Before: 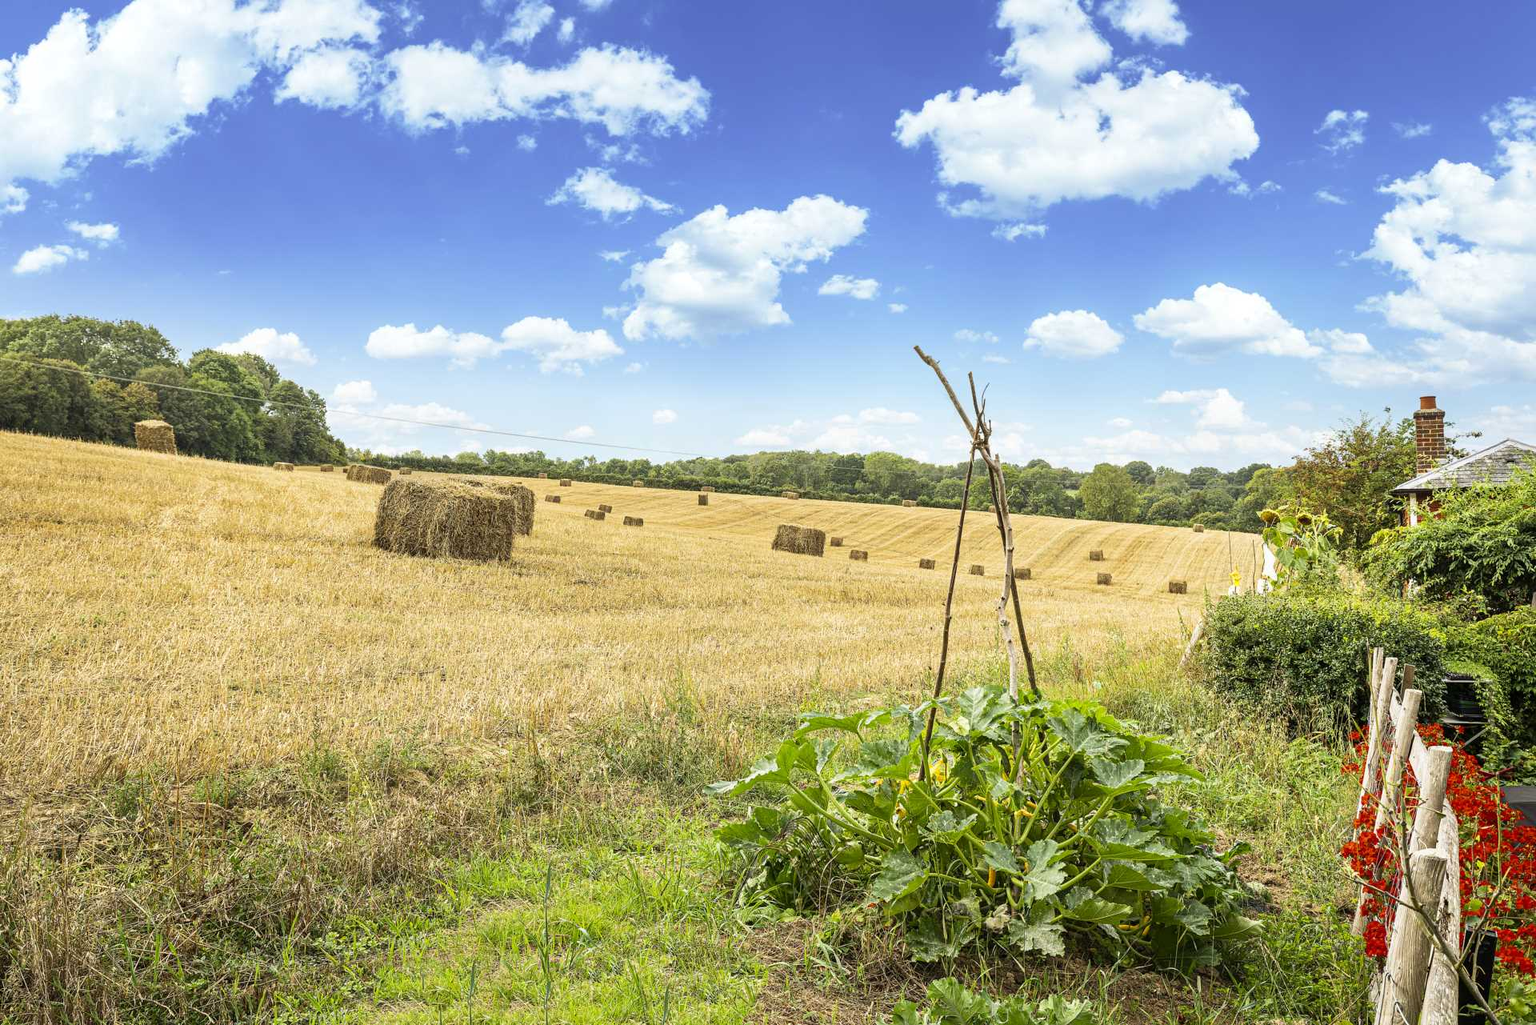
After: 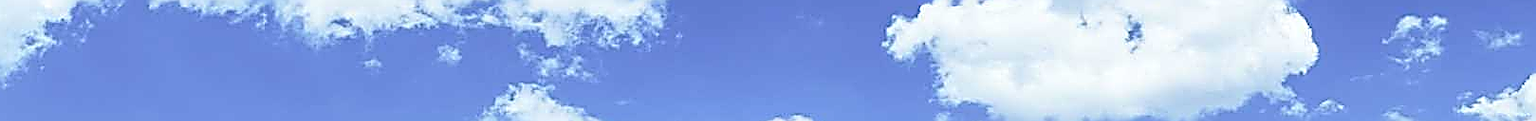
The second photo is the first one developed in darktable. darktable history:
sharpen: amount 2
contrast brightness saturation: contrast 0.07
crop and rotate: left 9.644%, top 9.491%, right 6.021%, bottom 80.509%
